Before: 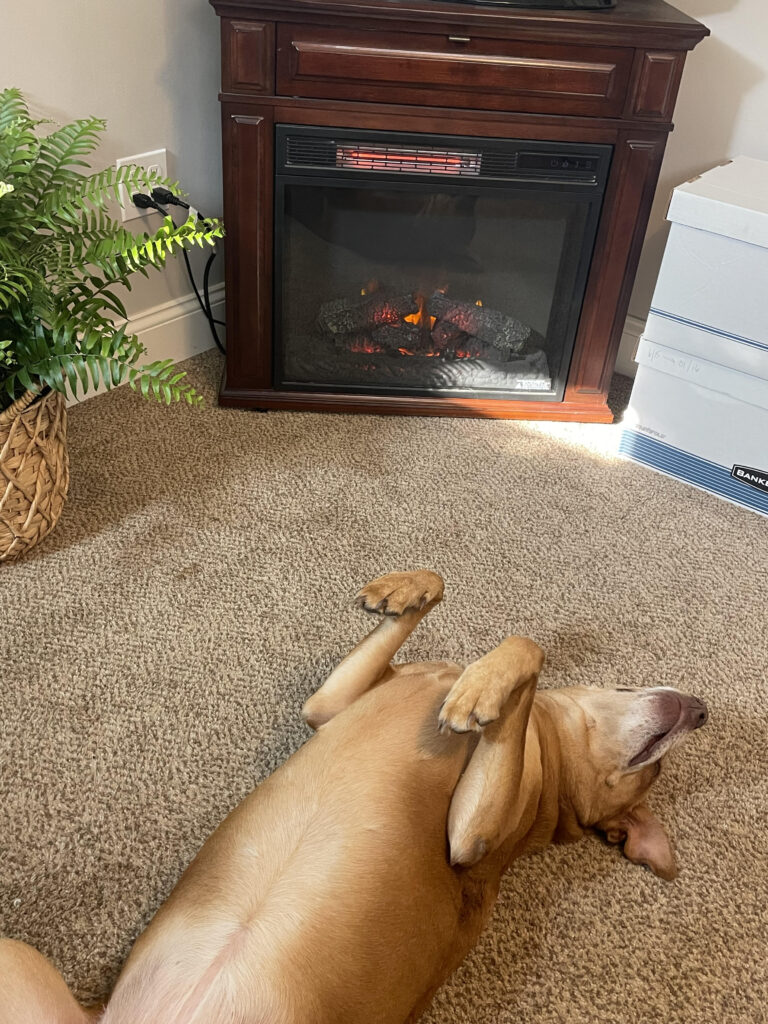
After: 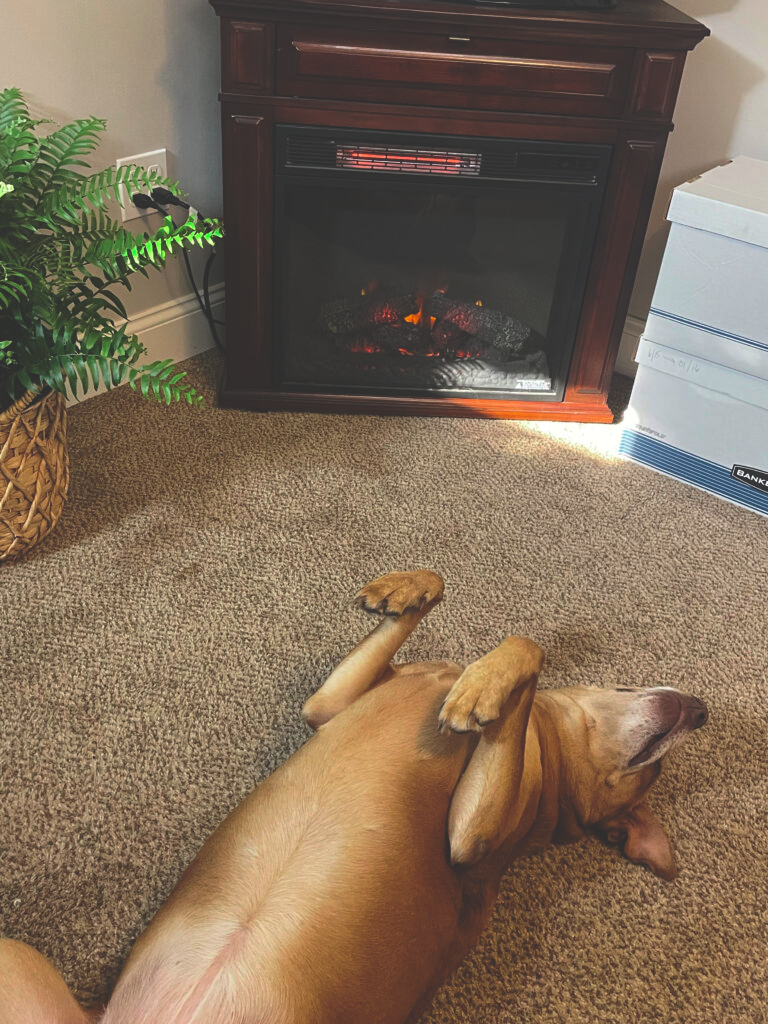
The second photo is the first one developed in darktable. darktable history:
rgb curve: curves: ch0 [(0, 0.186) (0.314, 0.284) (0.775, 0.708) (1, 1)], compensate middle gray true, preserve colors none
color zones: curves: ch2 [(0, 0.5) (0.143, 0.517) (0.286, 0.571) (0.429, 0.522) (0.571, 0.5) (0.714, 0.5) (0.857, 0.5) (1, 0.5)]
